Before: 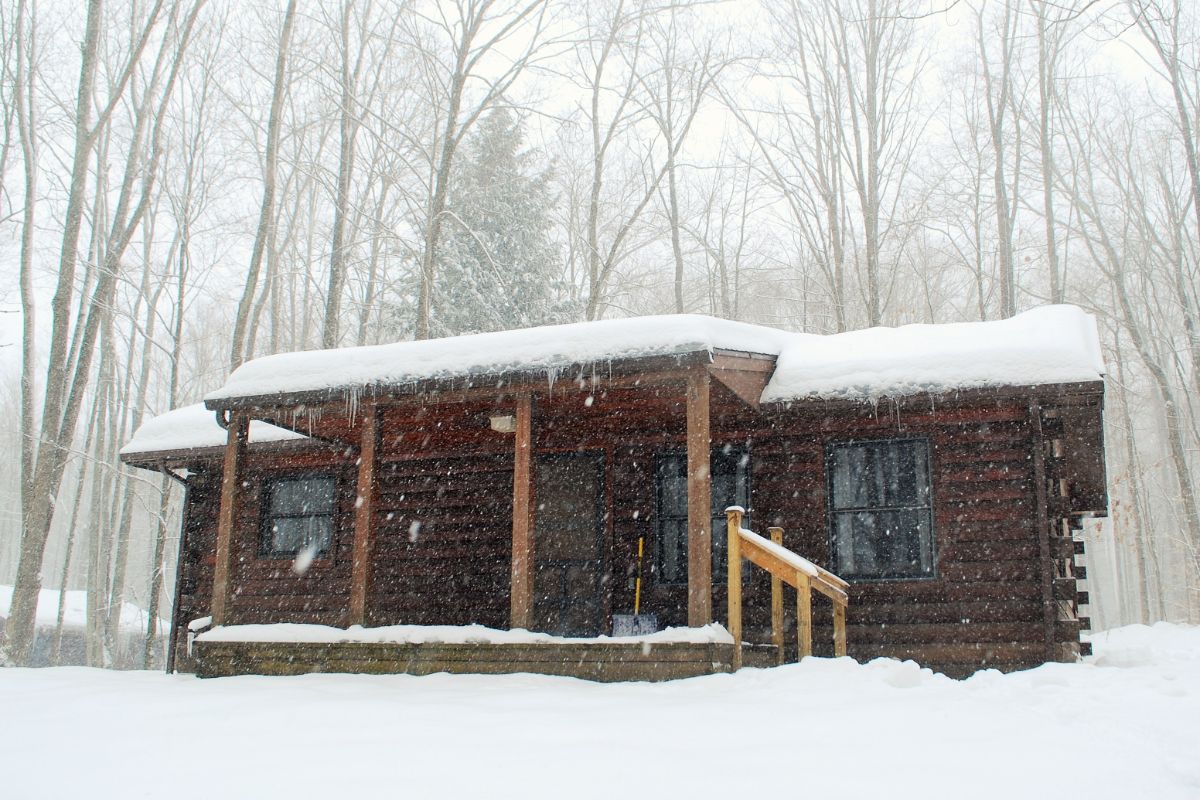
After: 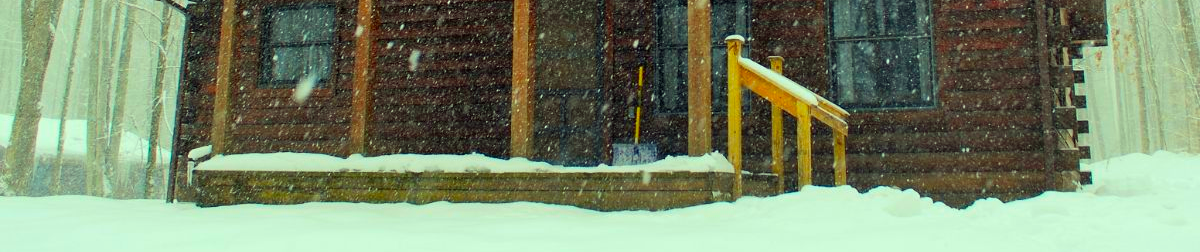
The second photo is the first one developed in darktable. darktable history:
color correction: highlights a* -11.11, highlights b* 9.82, saturation 1.71
crop and rotate: top 59.019%, bottom 9.394%
